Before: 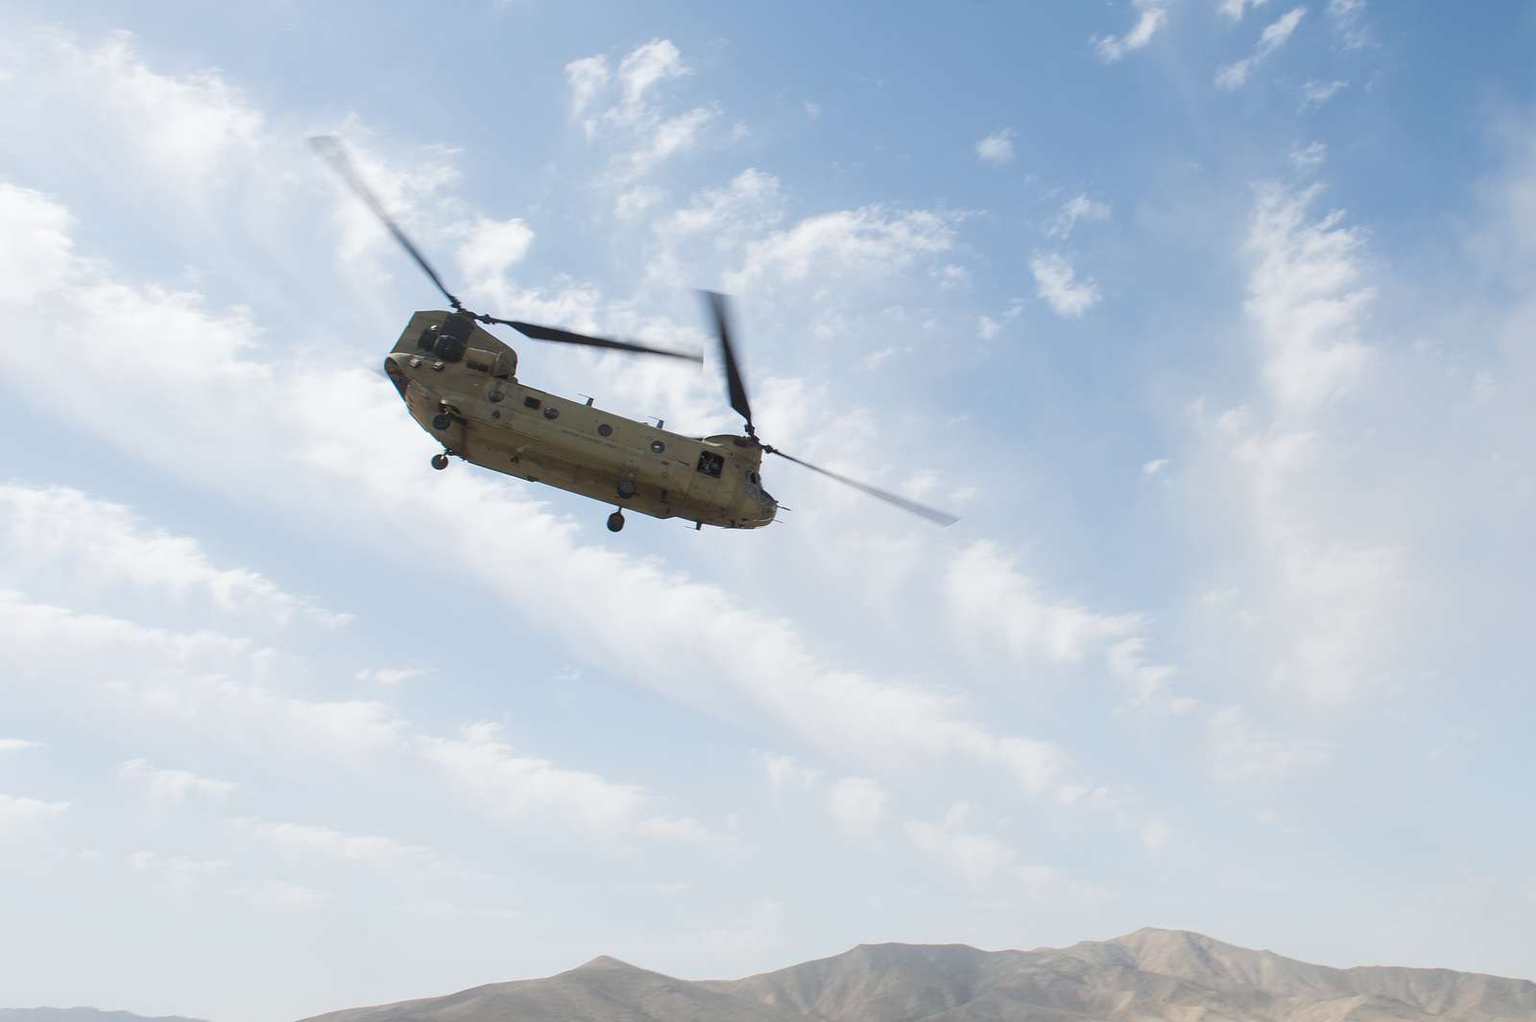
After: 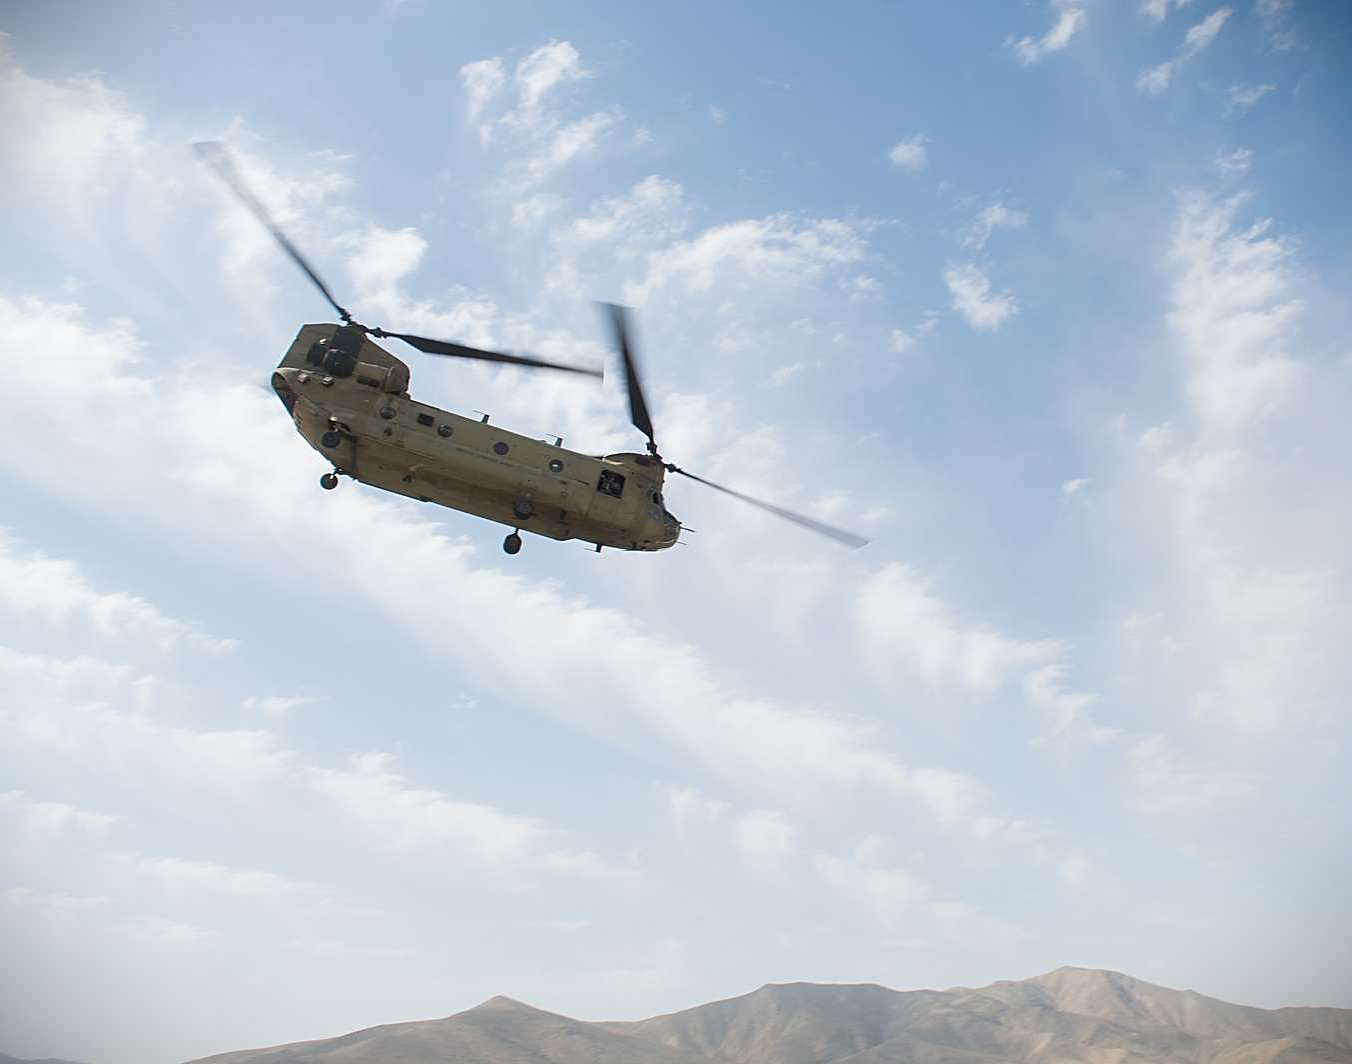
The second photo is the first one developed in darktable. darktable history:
crop: left 8.074%, right 7.404%
sharpen: on, module defaults
vignetting: fall-off start 99.19%, fall-off radius 71.68%, brightness -0.999, saturation 0.492, width/height ratio 1.178, dithering 8-bit output
